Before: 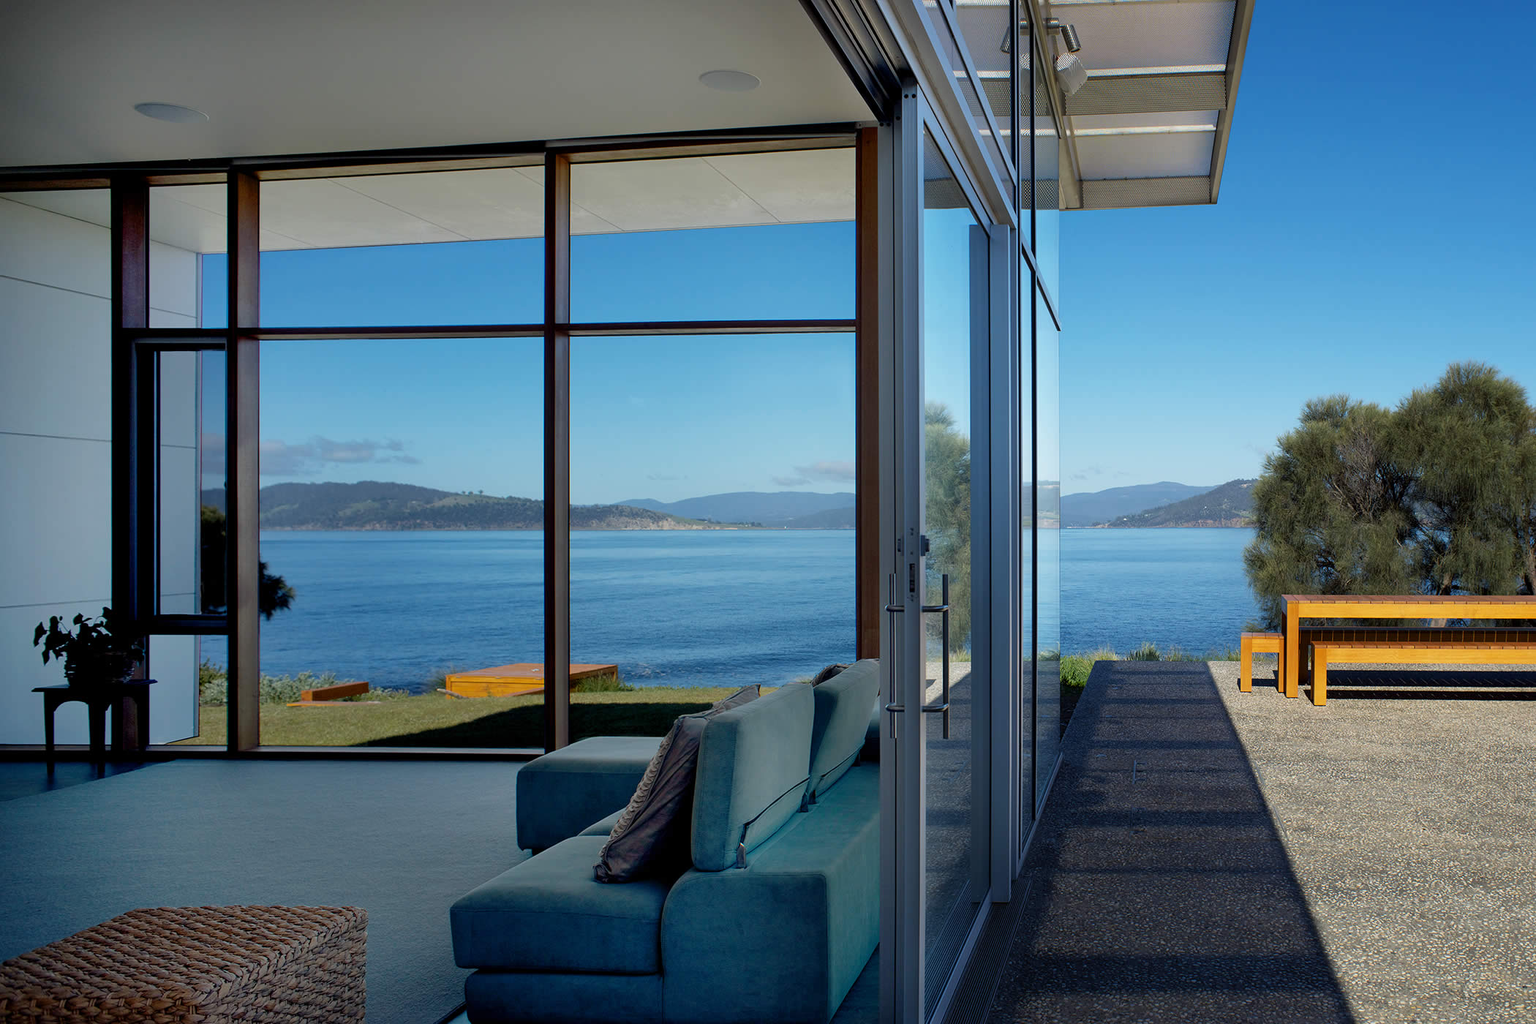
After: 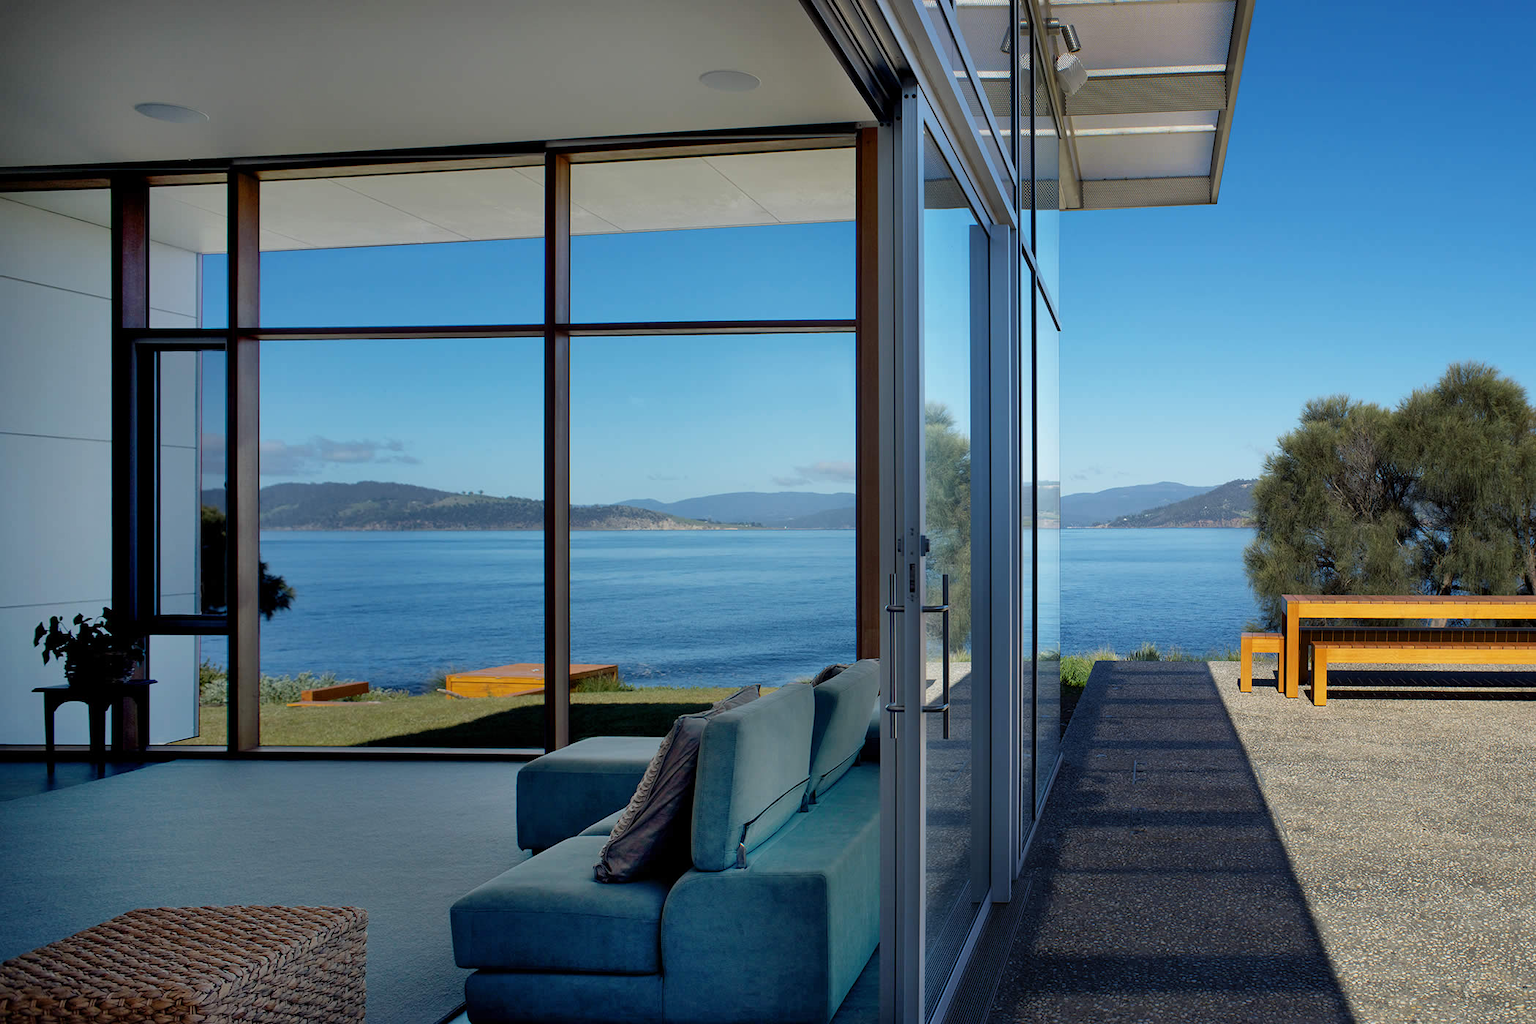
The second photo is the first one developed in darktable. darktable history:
shadows and highlights: shadows 31.2, highlights 1.24, soften with gaussian
